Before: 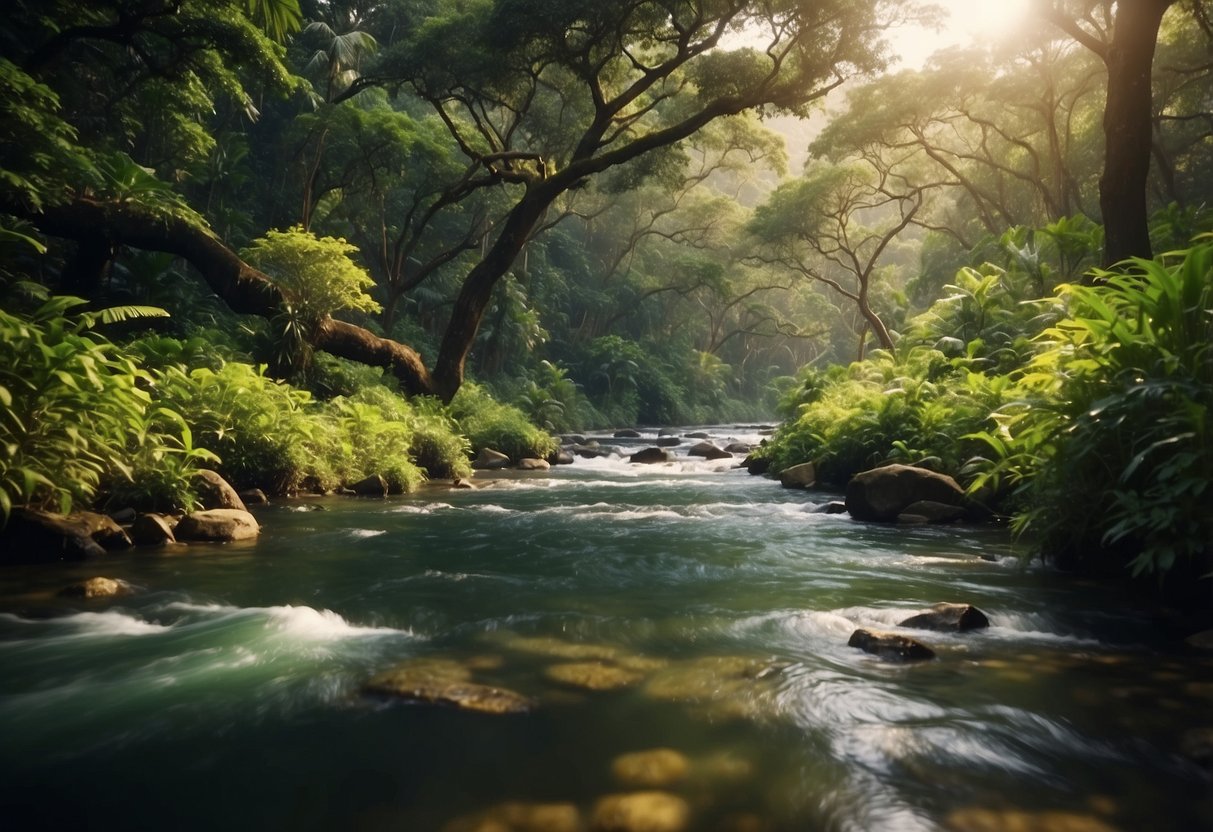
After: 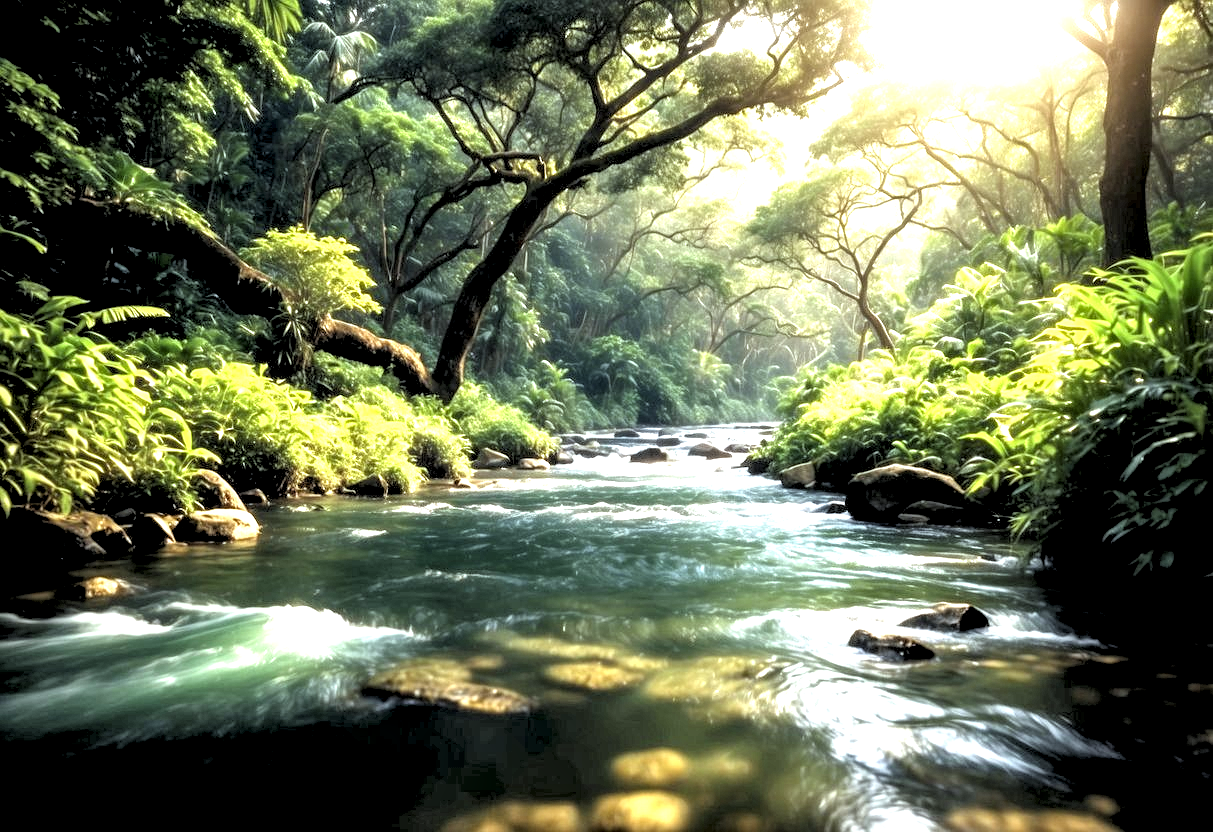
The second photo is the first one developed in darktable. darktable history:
exposure: black level correction 0, exposure 1.6 EV, compensate exposure bias true, compensate highlight preservation false
rgb levels: levels [[0.029, 0.461, 0.922], [0, 0.5, 1], [0, 0.5, 1]]
local contrast: highlights 60%, shadows 60%, detail 160%
white balance: red 0.925, blue 1.046
